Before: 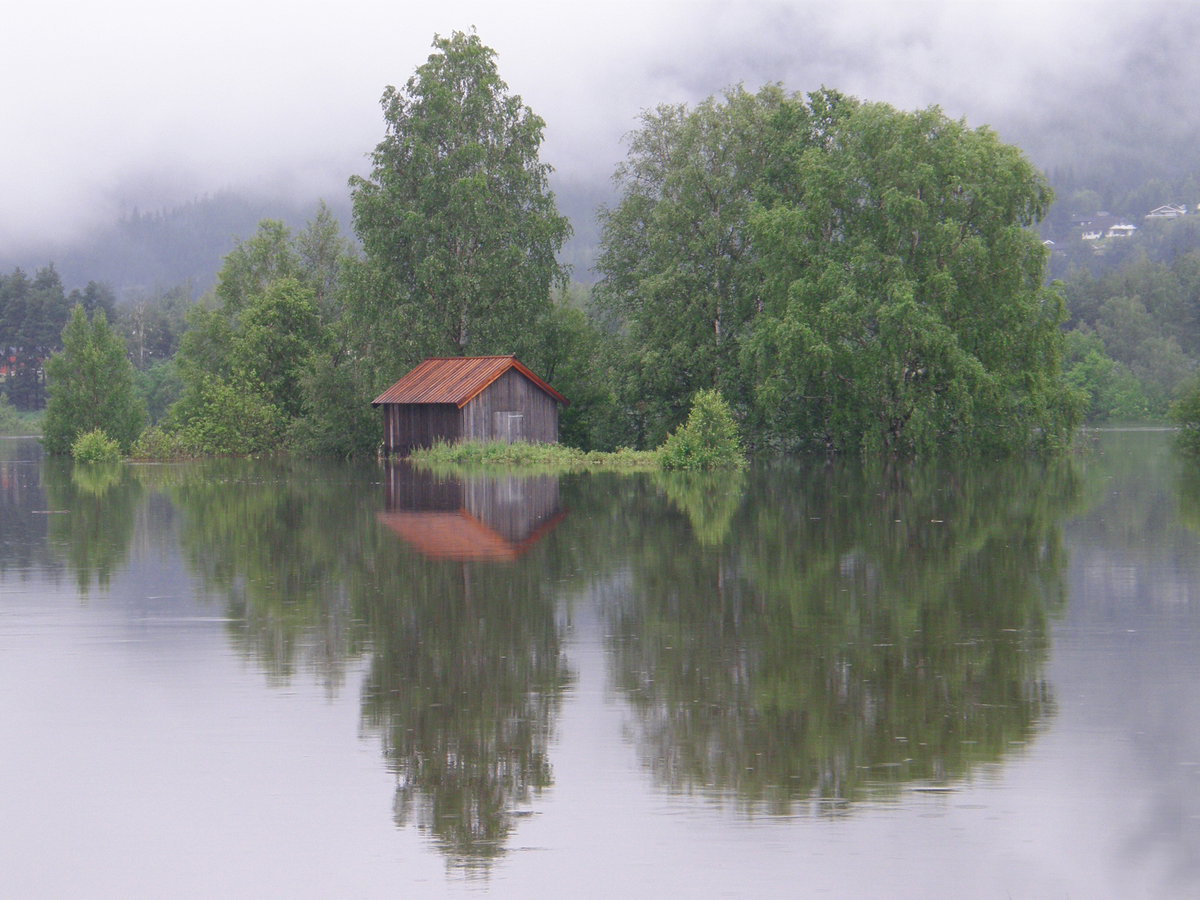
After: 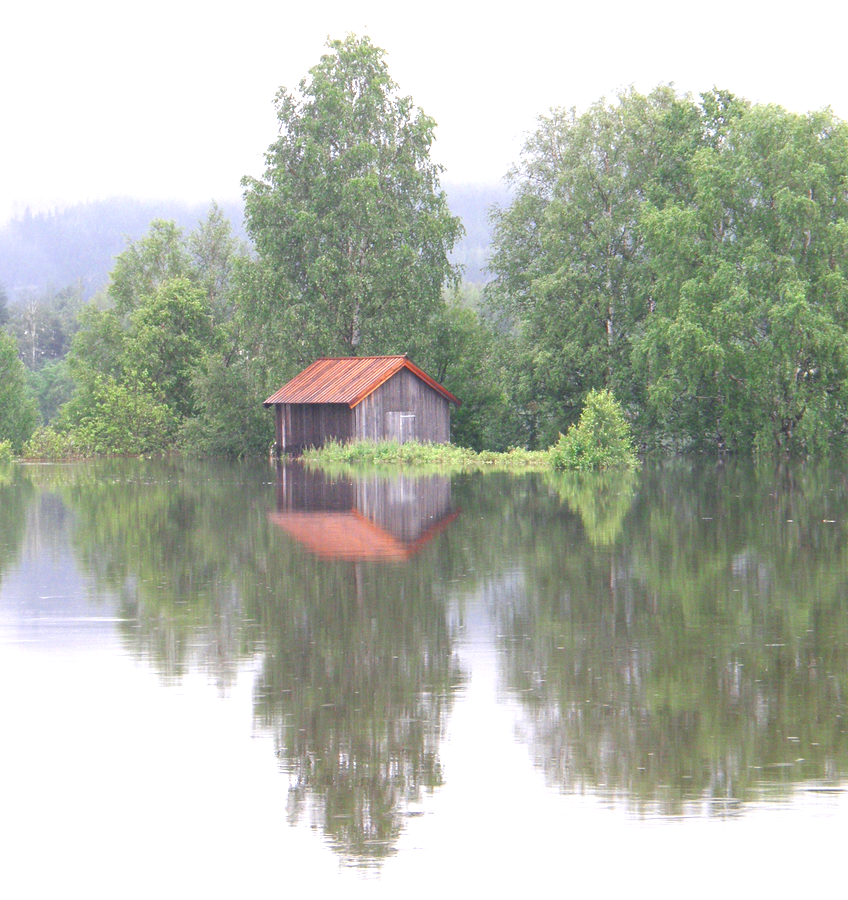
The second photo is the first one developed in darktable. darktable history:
crop and rotate: left 9.075%, right 20.195%
exposure: black level correction 0, exposure 1.101 EV, compensate highlight preservation false
